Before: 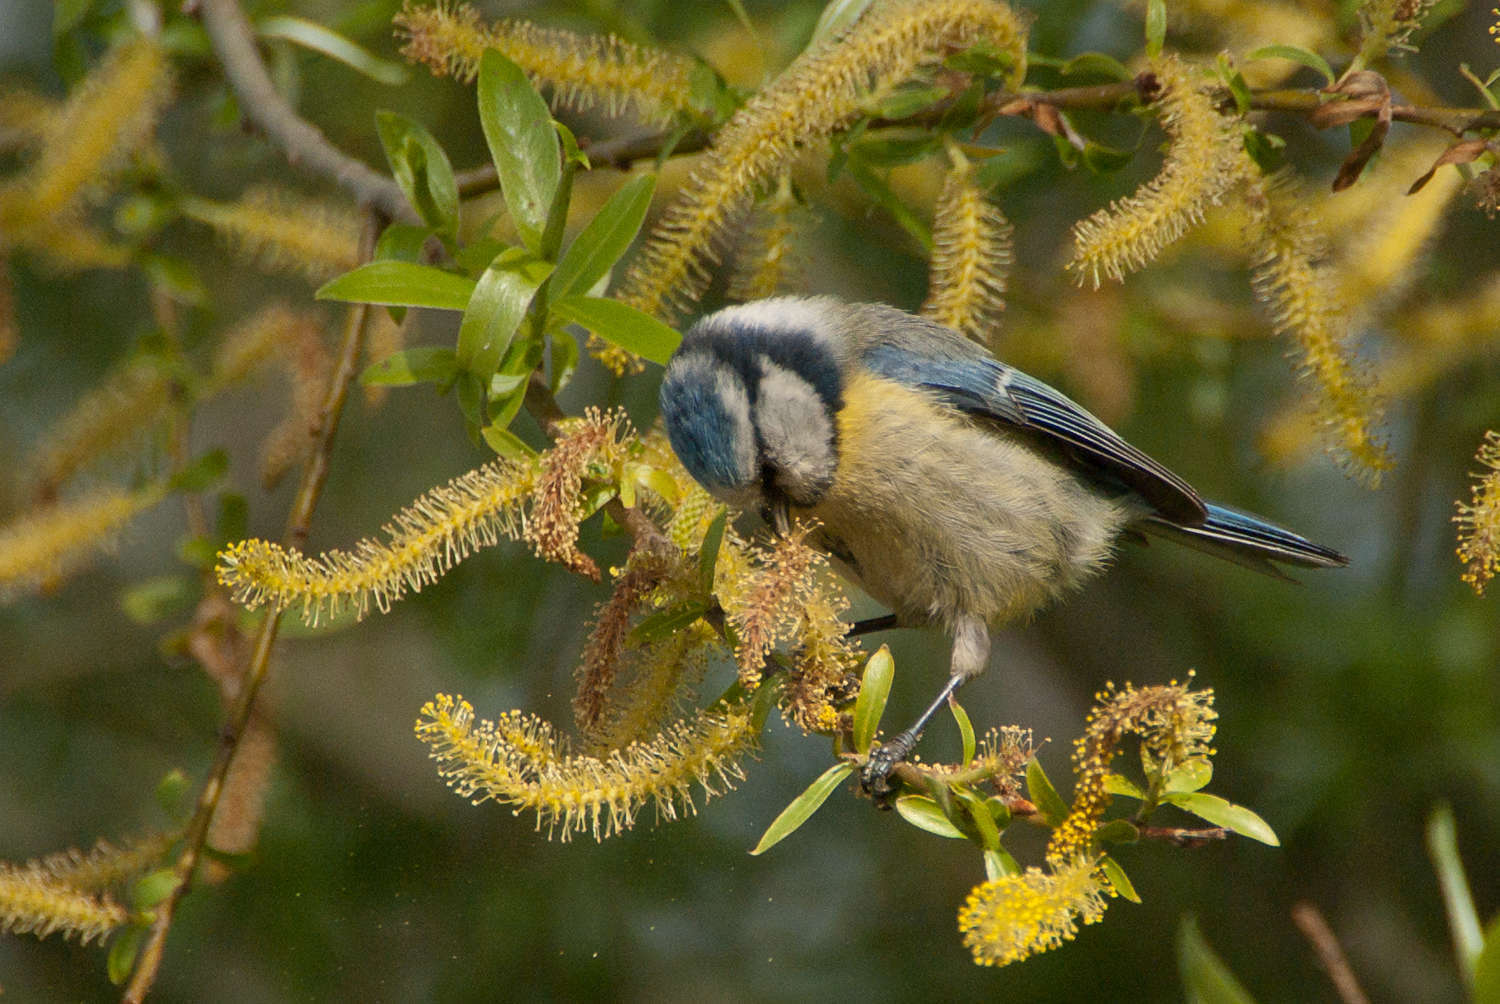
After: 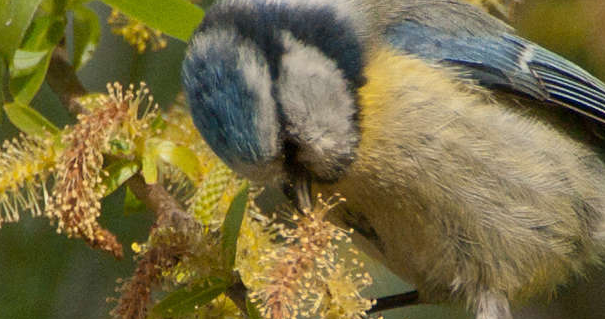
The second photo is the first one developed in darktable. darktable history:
crop: left 31.911%, top 32.298%, right 27.748%, bottom 35.904%
